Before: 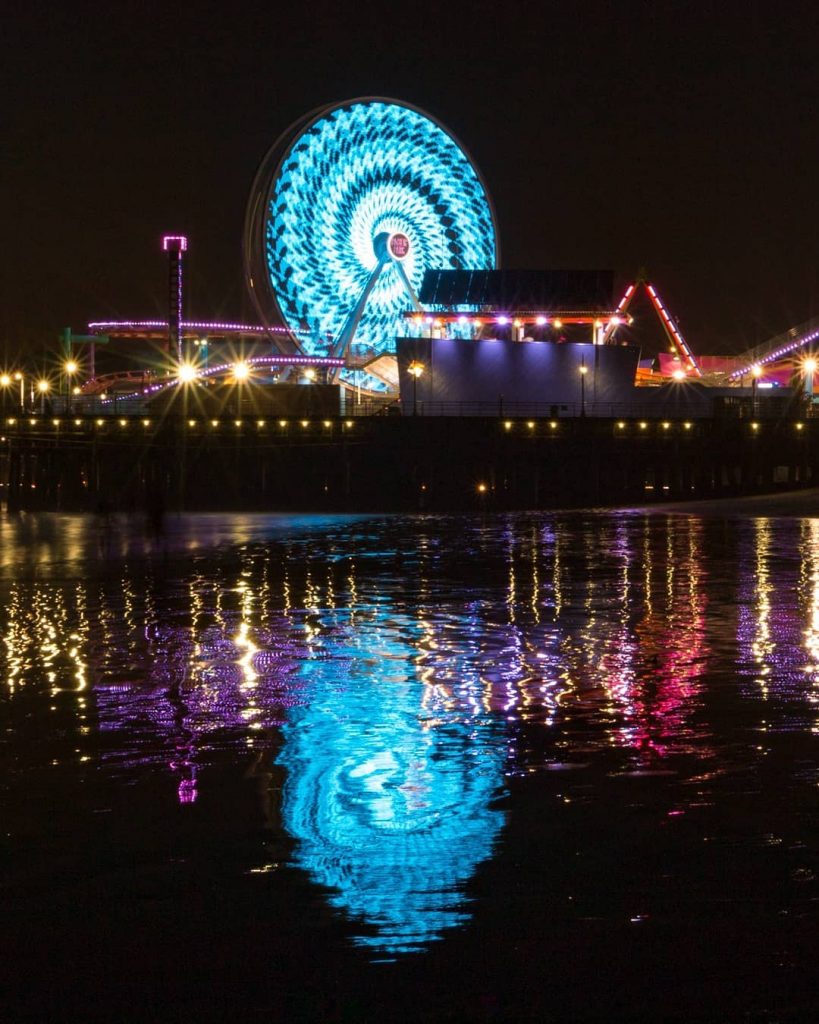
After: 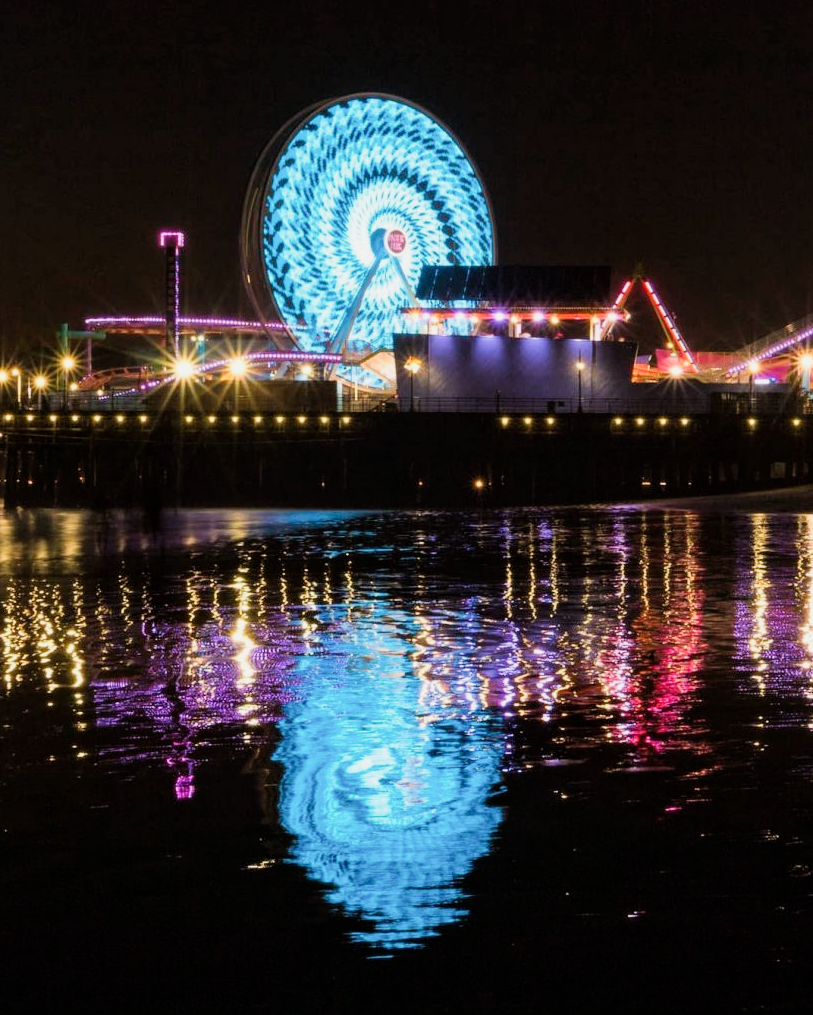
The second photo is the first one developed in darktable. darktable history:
filmic rgb: black relative exposure -7.65 EV, white relative exposure 4.56 EV, hardness 3.61, contrast 1.05
crop: left 0.434%, top 0.485%, right 0.244%, bottom 0.386%
exposure: exposure 1 EV, compensate highlight preservation false
